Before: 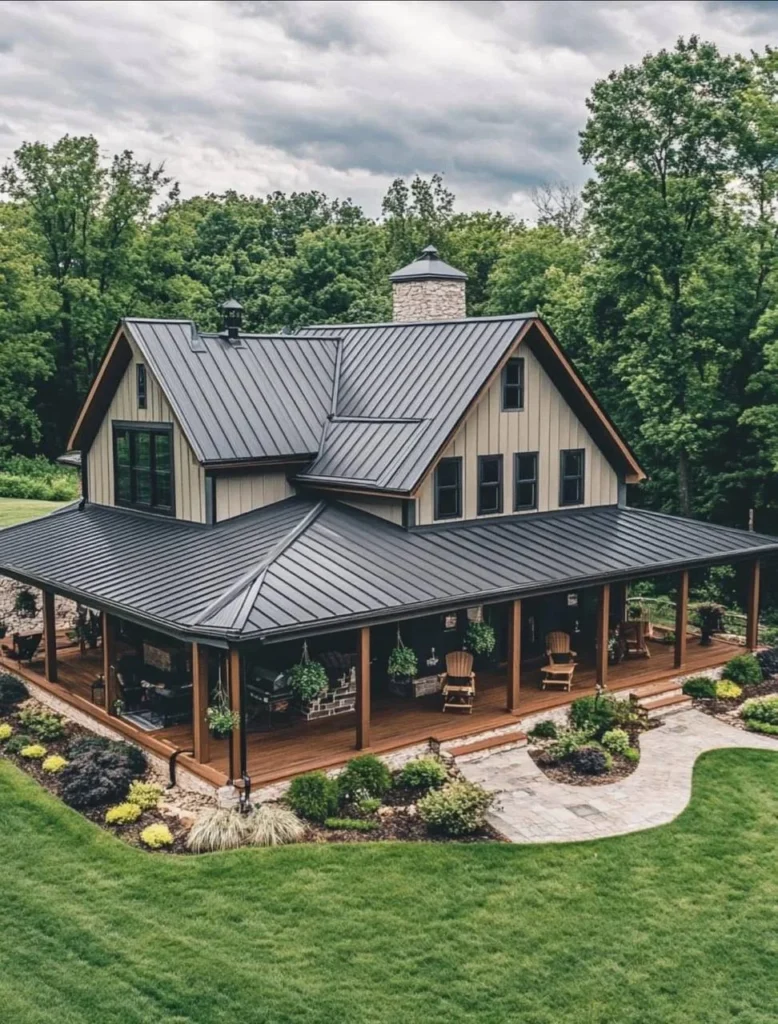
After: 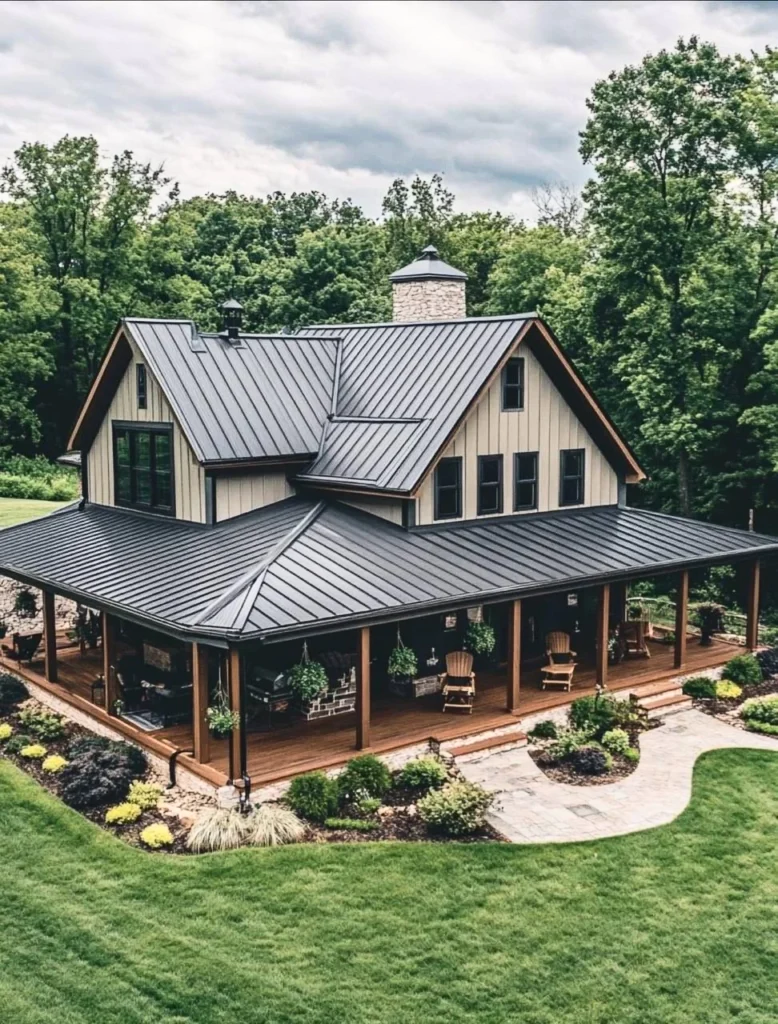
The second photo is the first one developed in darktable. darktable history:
contrast brightness saturation: contrast 0.236, brightness 0.088
exposure: compensate highlight preservation false
